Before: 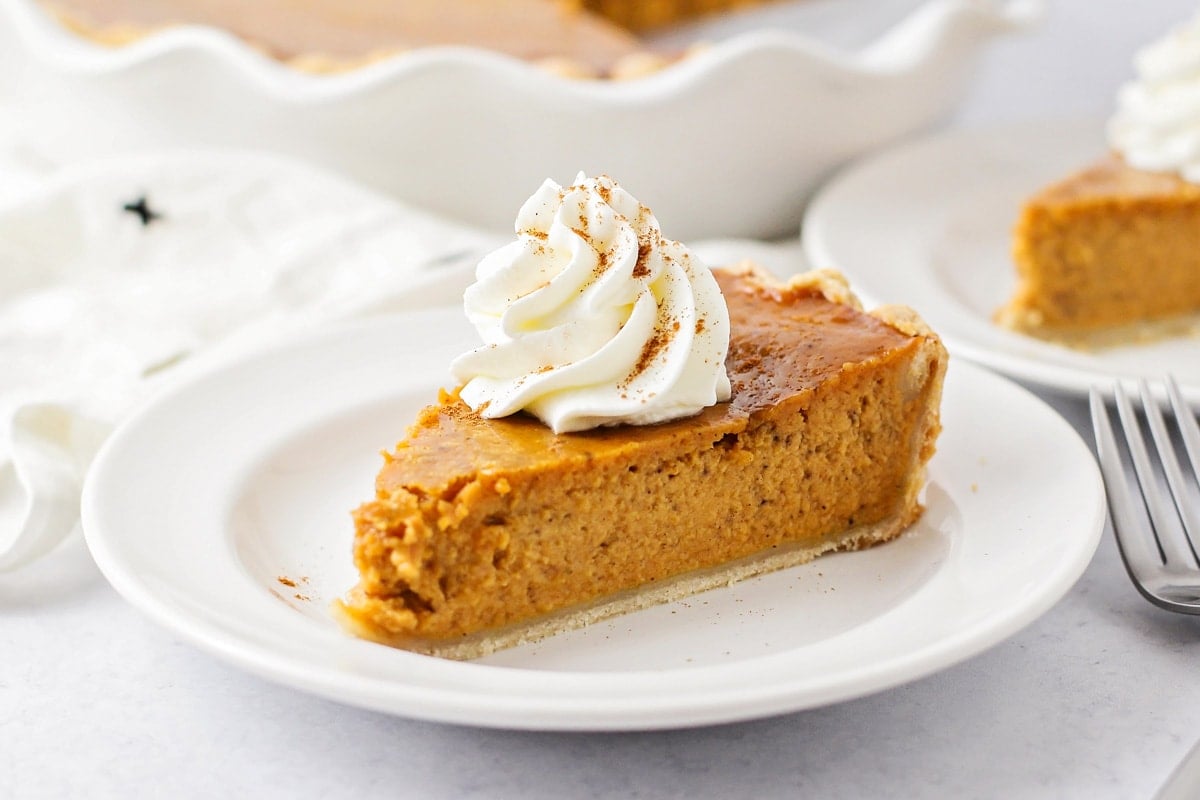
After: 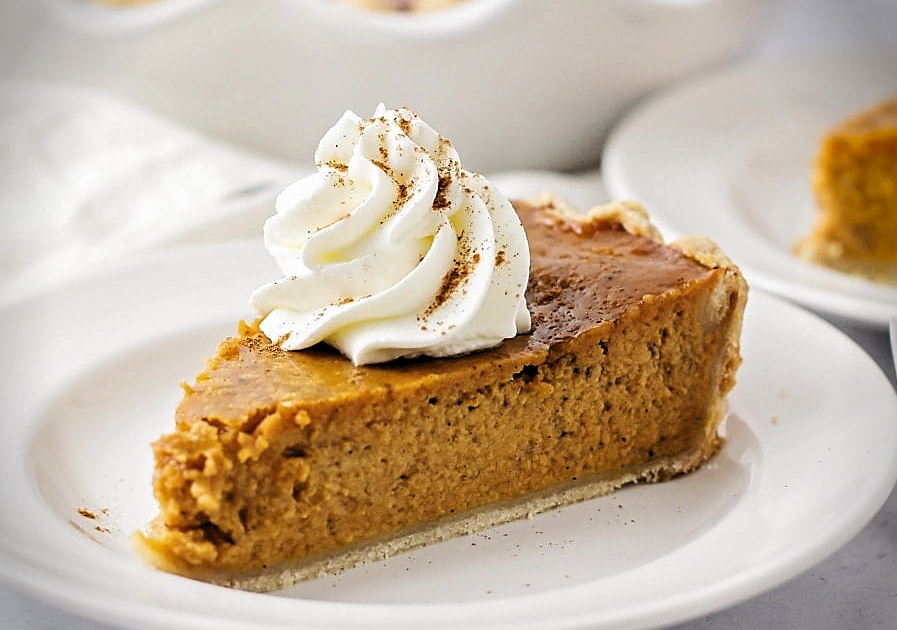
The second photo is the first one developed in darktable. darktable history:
vignetting: fall-off start 87.84%, fall-off radius 25.26%, saturation 0.384
sharpen: on, module defaults
levels: black 0.054%, levels [0.116, 0.574, 1]
crop: left 16.749%, top 8.569%, right 8.477%, bottom 12.639%
